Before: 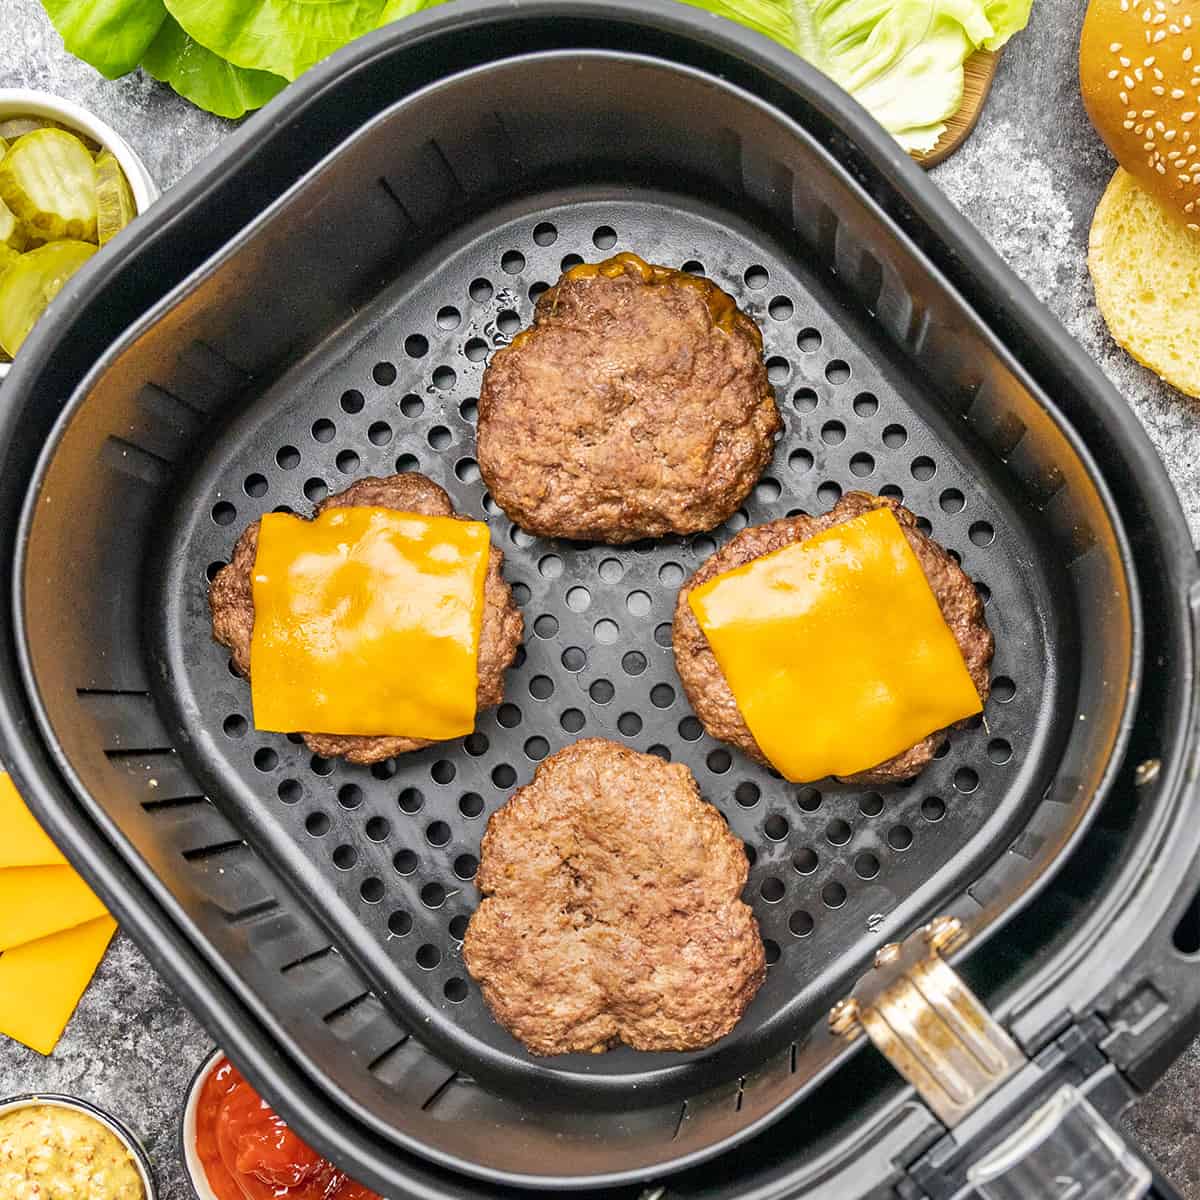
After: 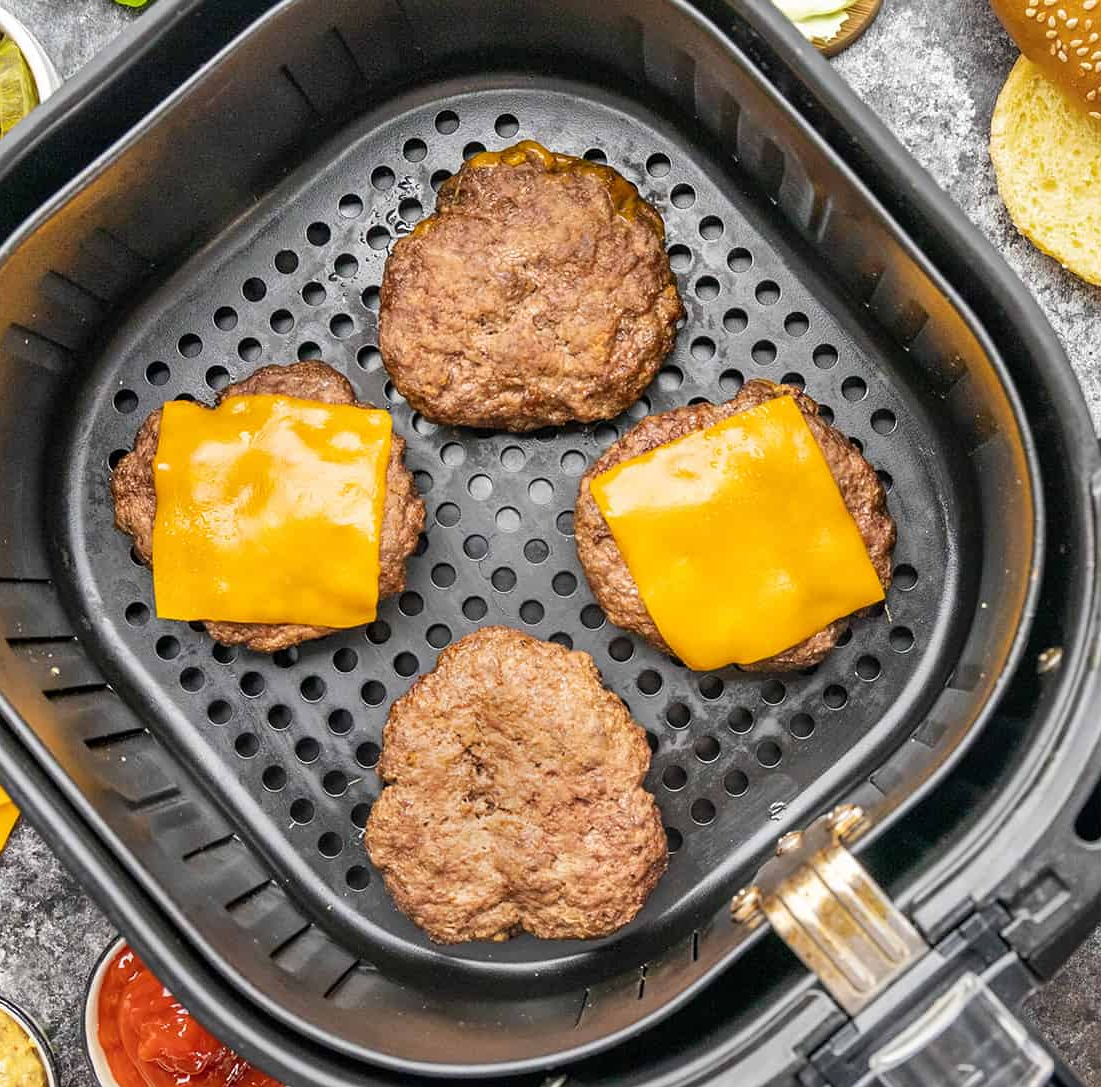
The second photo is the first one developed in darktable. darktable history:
crop and rotate: left 8.218%, top 9.335%
